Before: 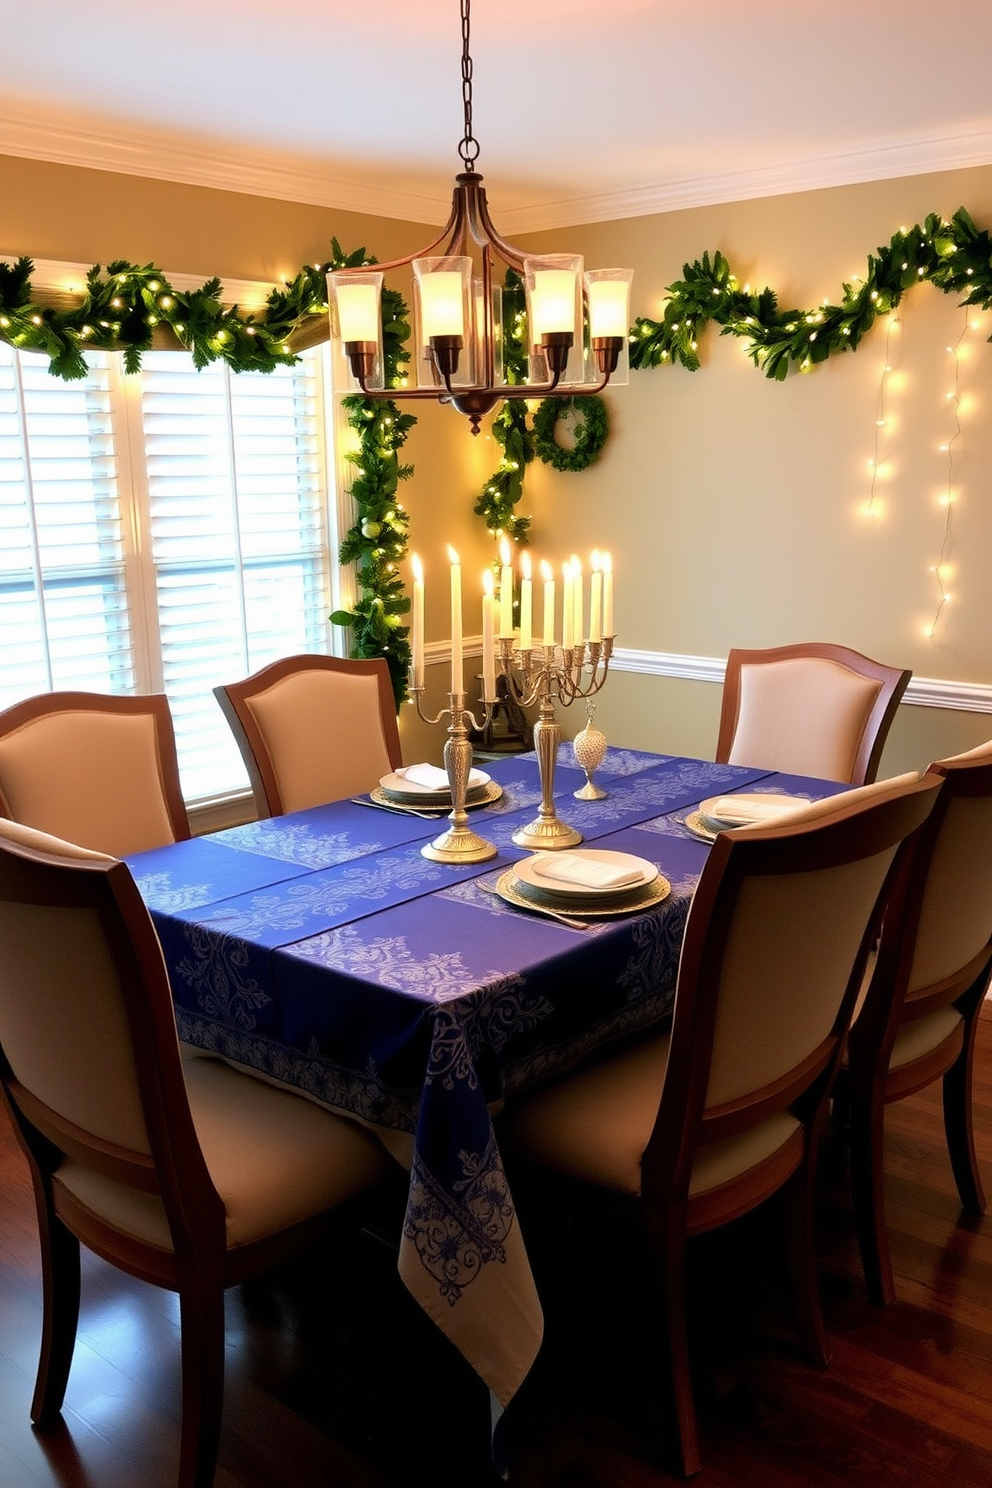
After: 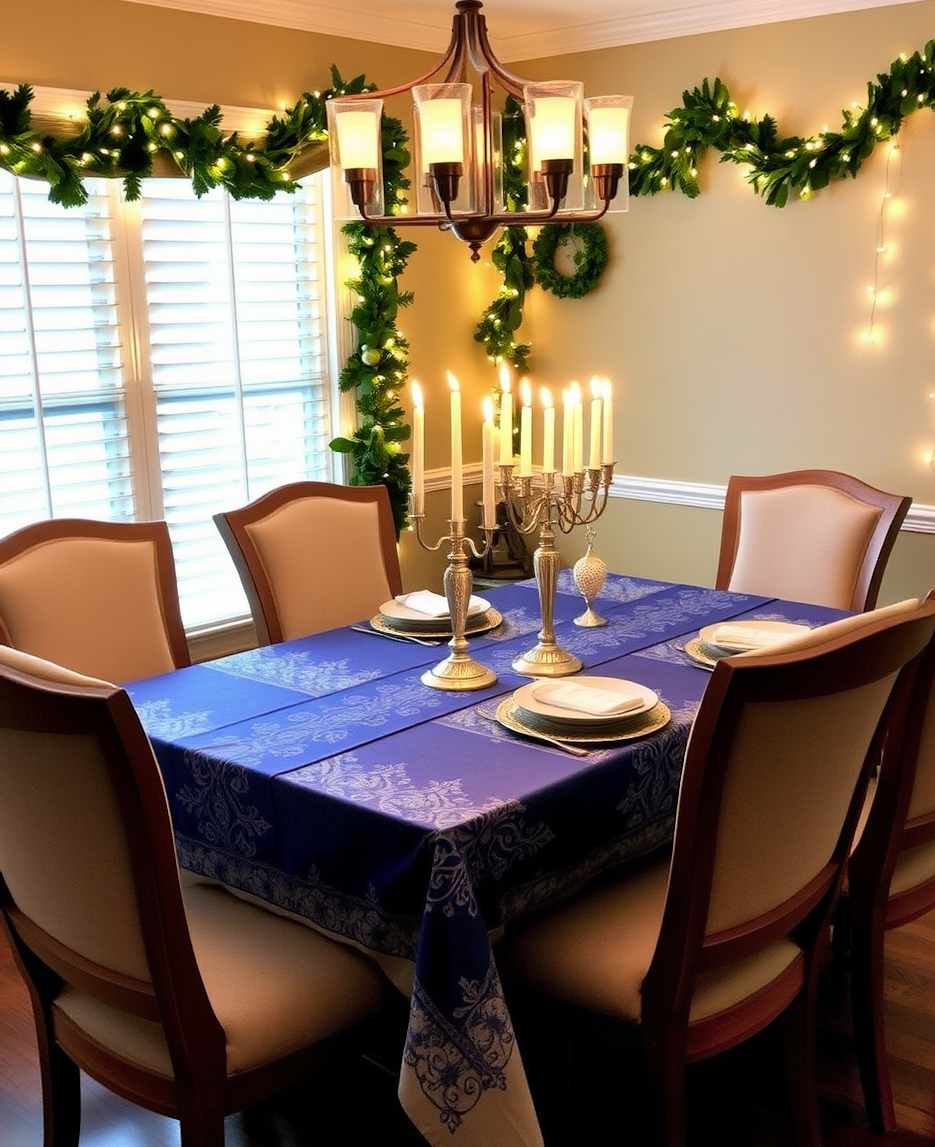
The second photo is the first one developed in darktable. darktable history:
shadows and highlights: shadows 35, highlights -35, soften with gaussian
crop and rotate: angle 0.03°, top 11.643%, right 5.651%, bottom 11.189%
